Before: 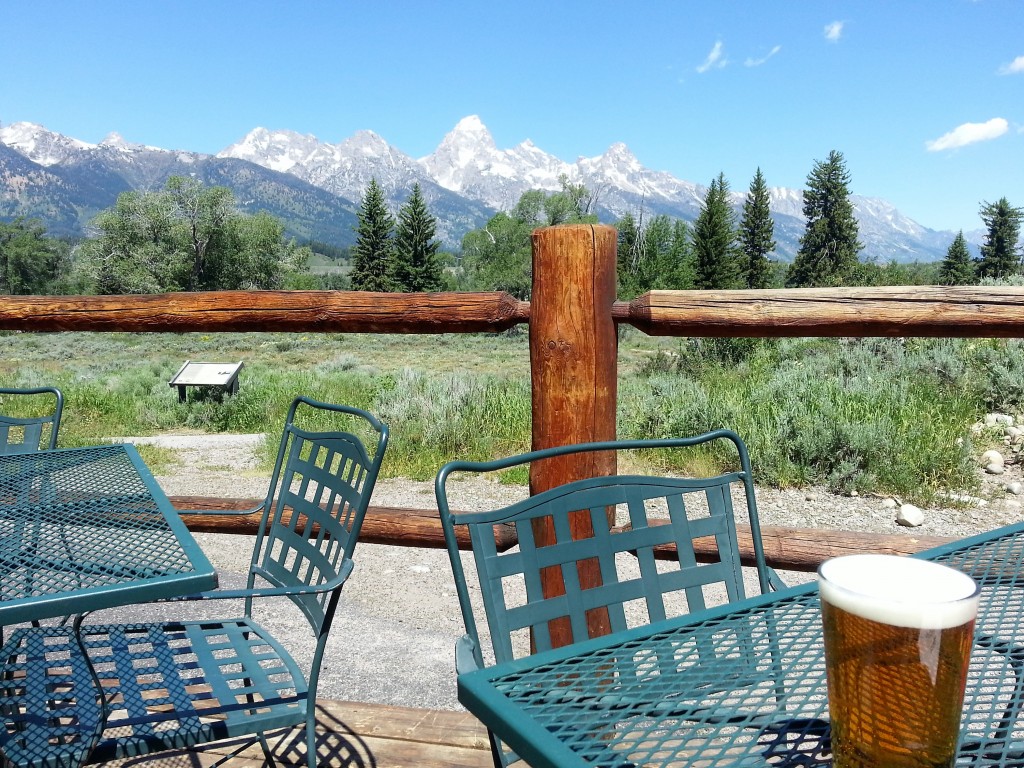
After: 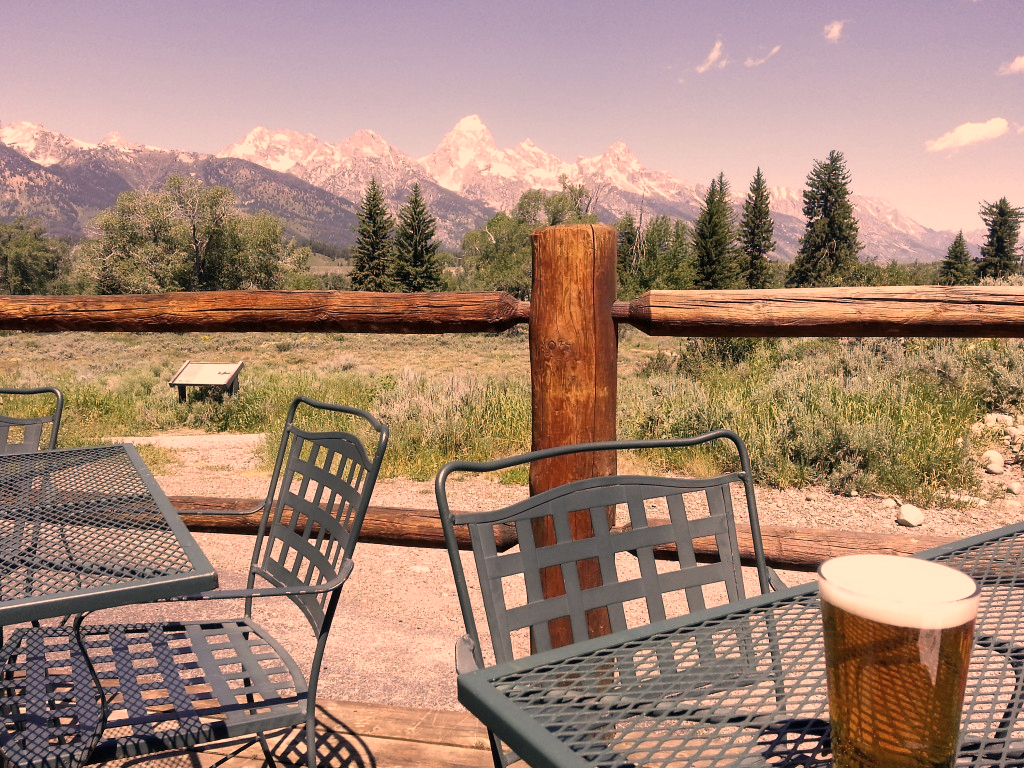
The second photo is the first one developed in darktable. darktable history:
color correction: highlights a* 40, highlights b* 40, saturation 0.69
shadows and highlights: soften with gaussian
